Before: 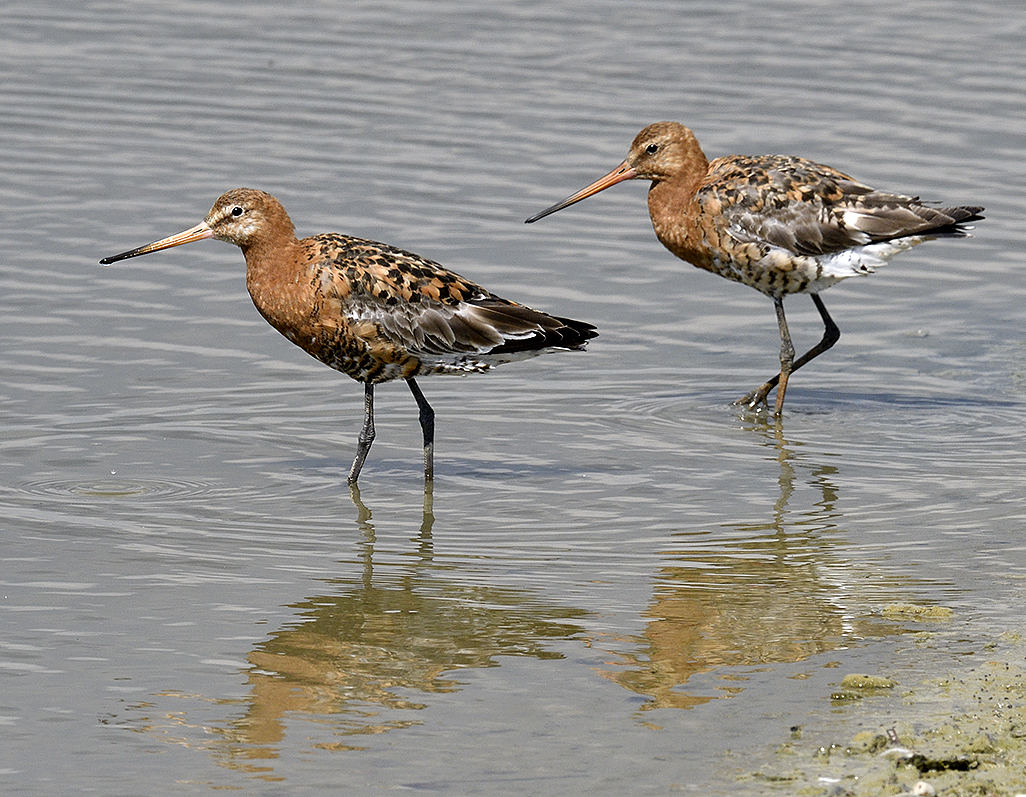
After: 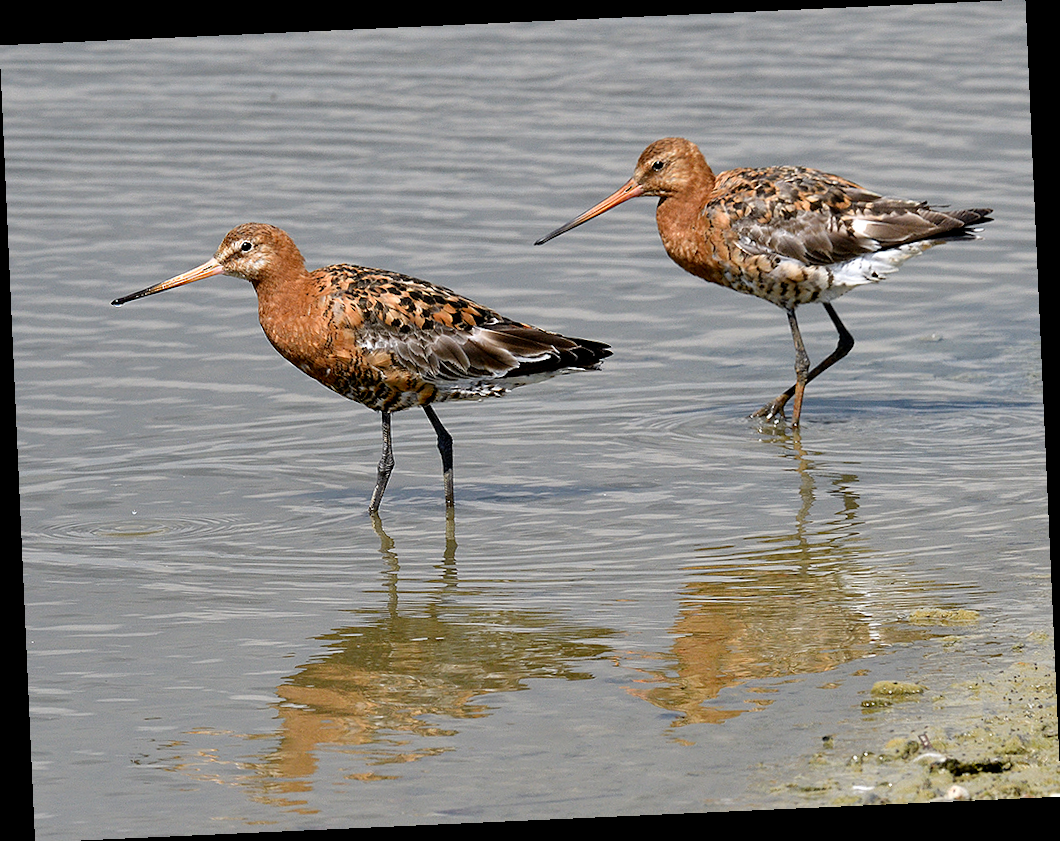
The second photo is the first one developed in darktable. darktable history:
rotate and perspective: rotation -2.56°, automatic cropping off
